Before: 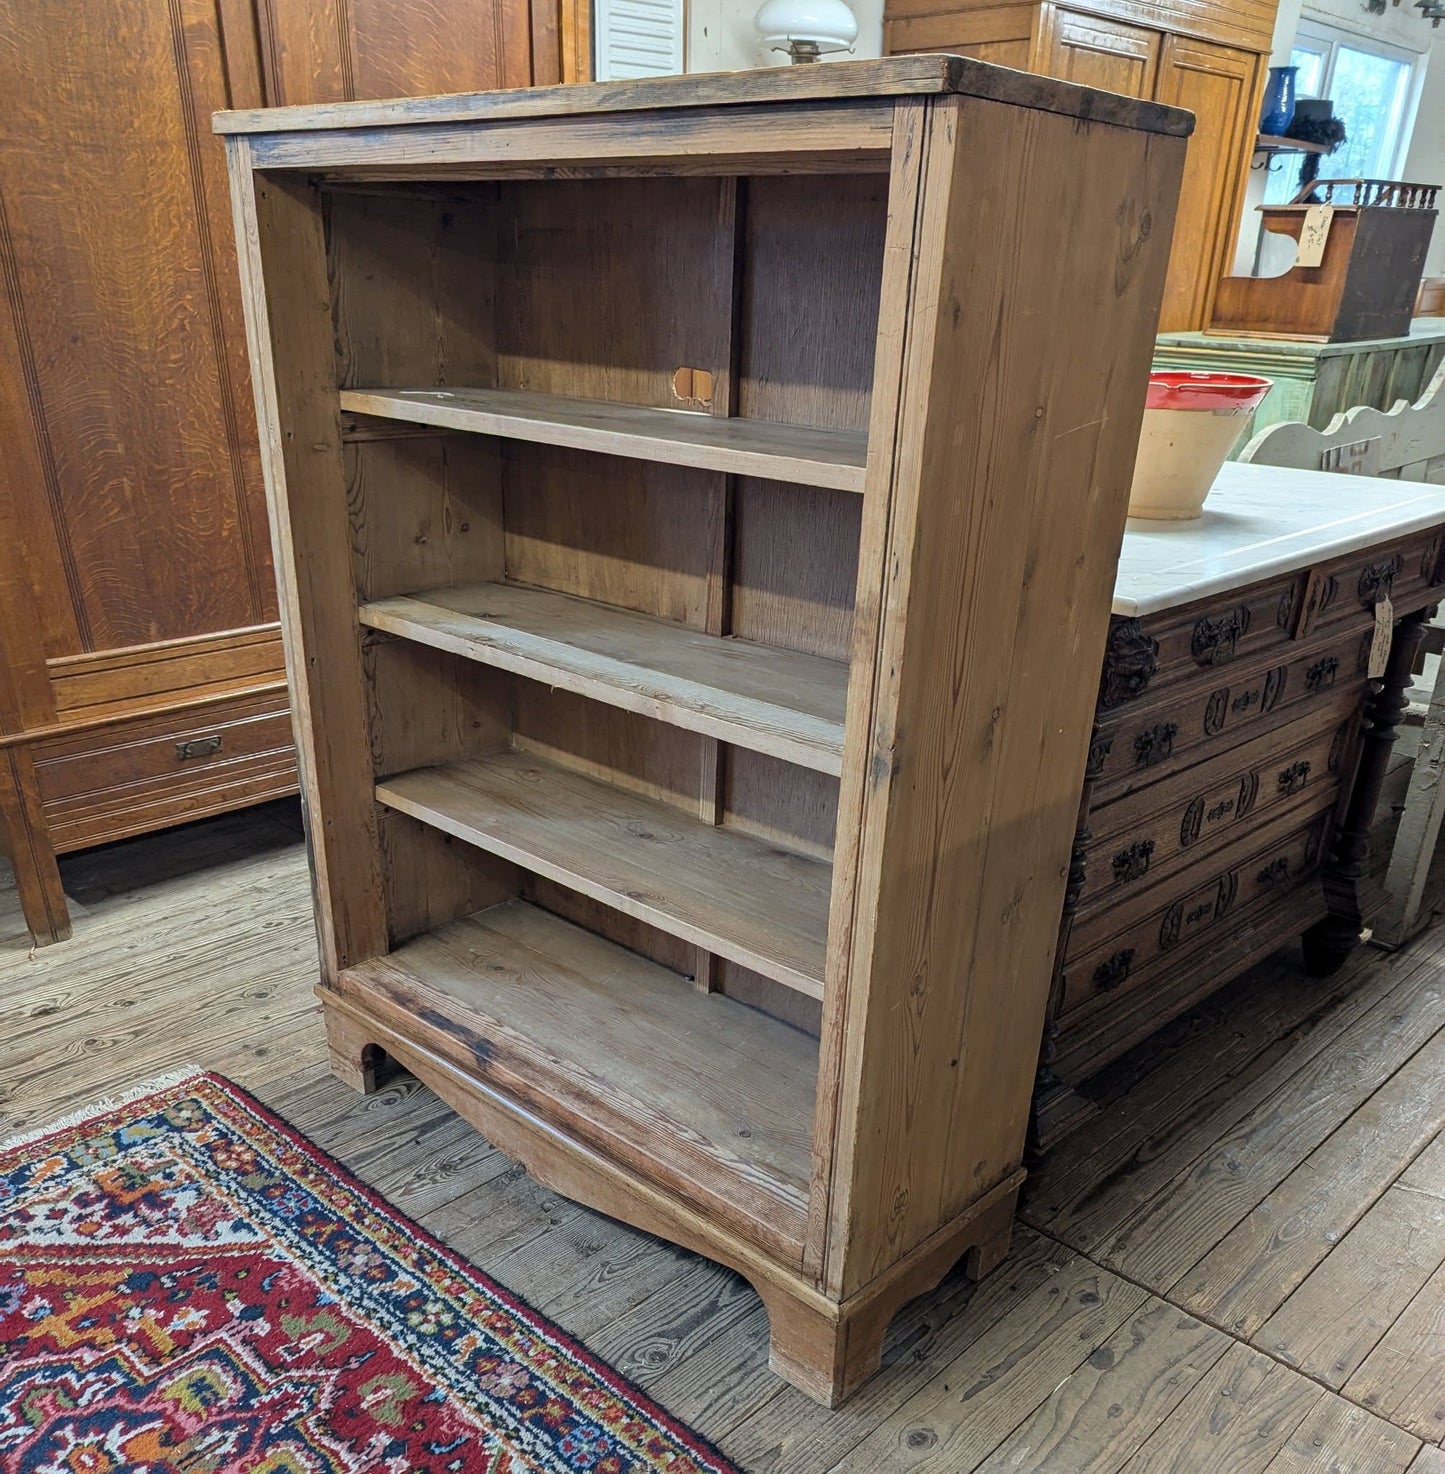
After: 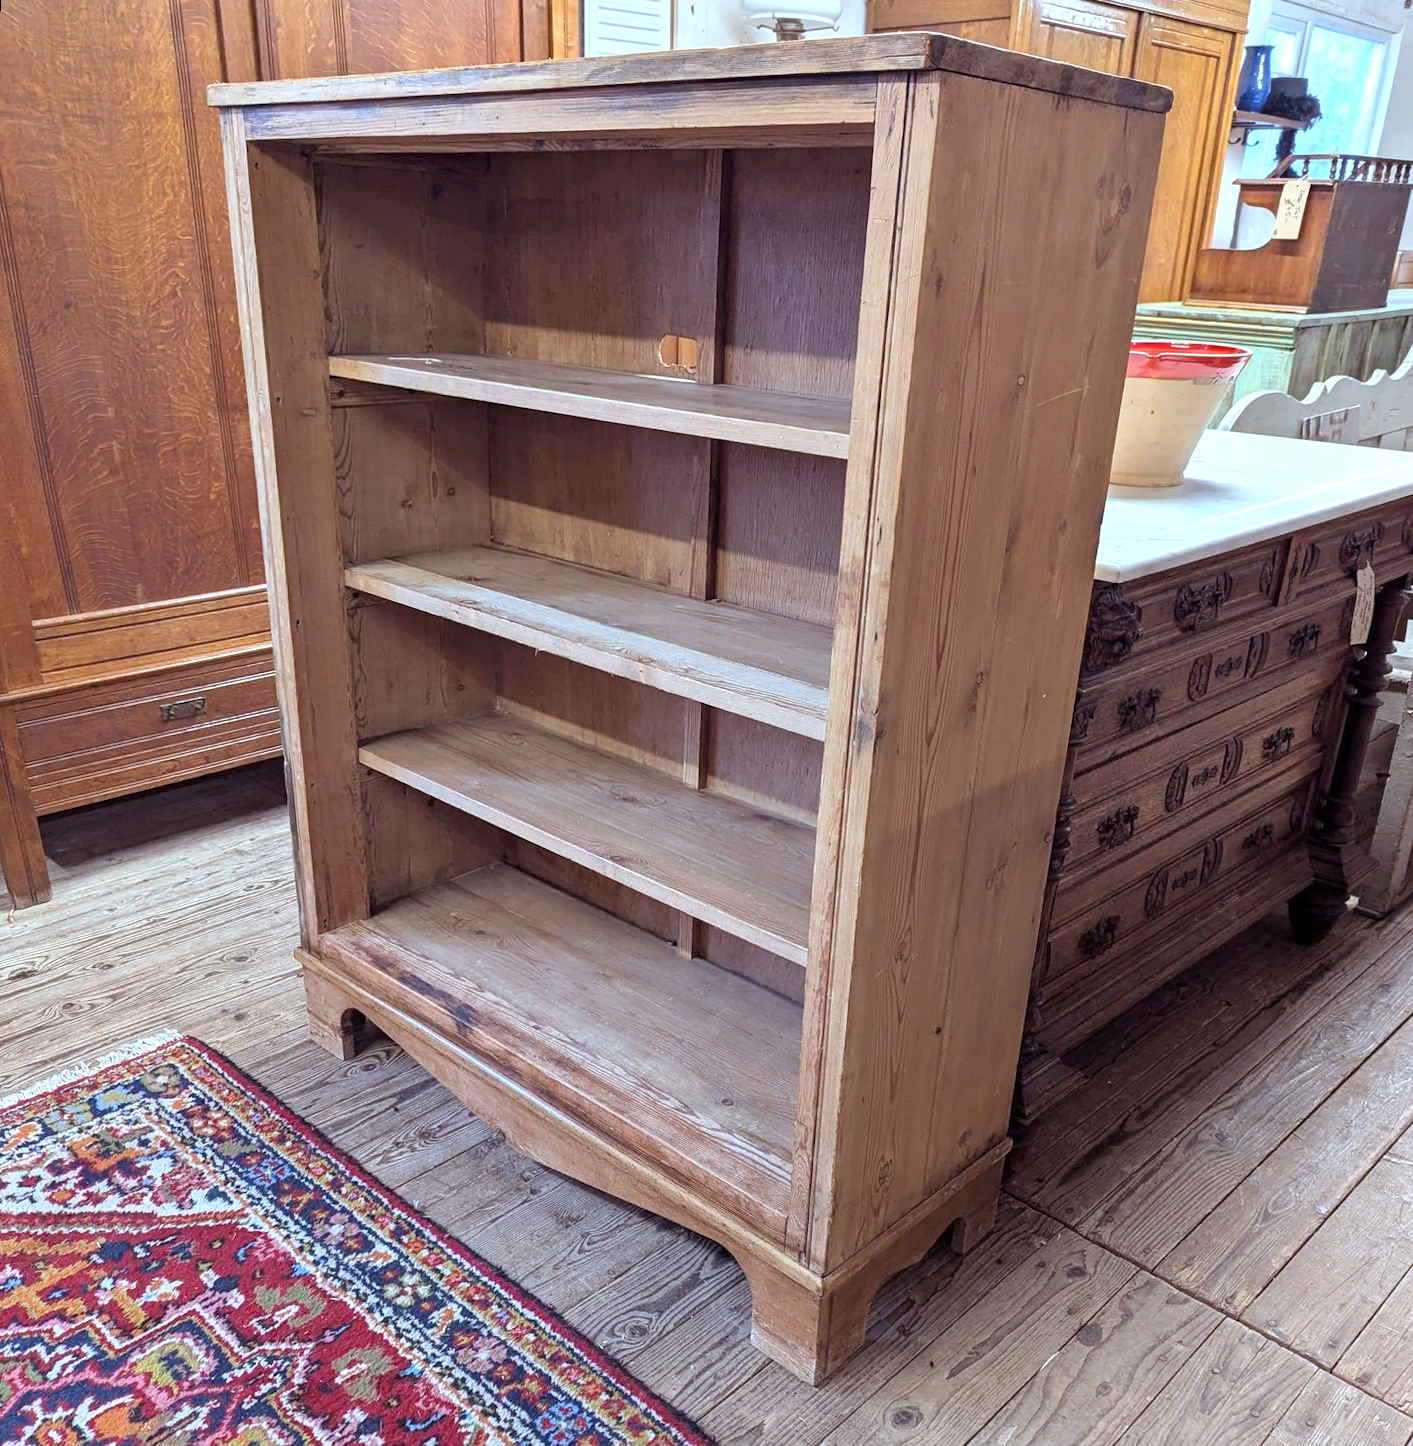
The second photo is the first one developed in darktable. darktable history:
crop: top 1.049%, right 0.001%
color calibration: x 0.37, y 0.377, temperature 4289.93 K
rotate and perspective: rotation 0.226°, lens shift (vertical) -0.042, crop left 0.023, crop right 0.982, crop top 0.006, crop bottom 0.994
white balance: emerald 1
rgb levels: mode RGB, independent channels, levels [[0, 0.474, 1], [0, 0.5, 1], [0, 0.5, 1]]
tone equalizer: on, module defaults
exposure: exposure 0.507 EV, compensate highlight preservation false
